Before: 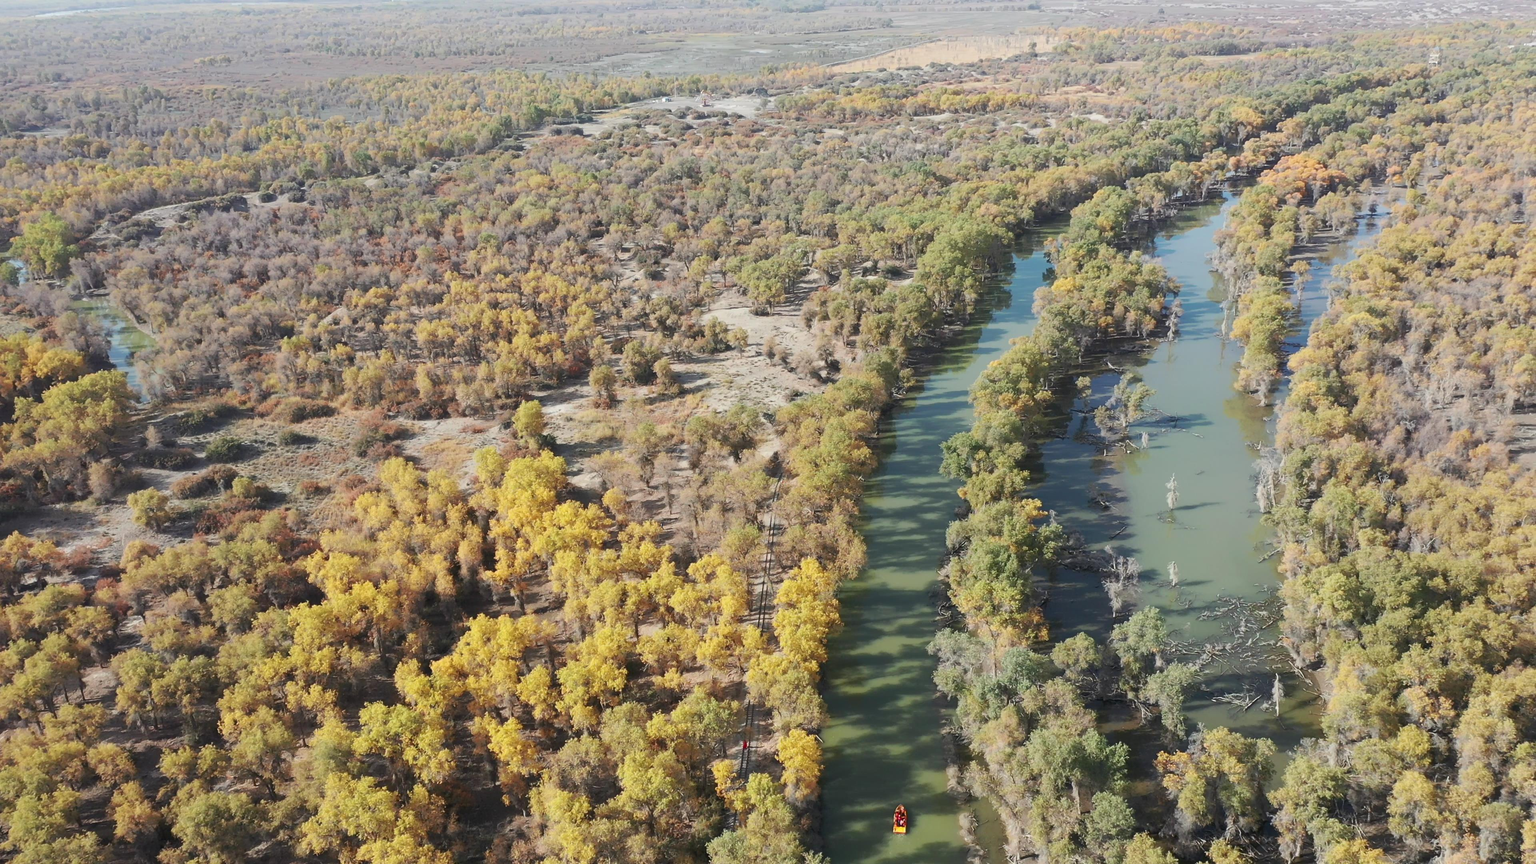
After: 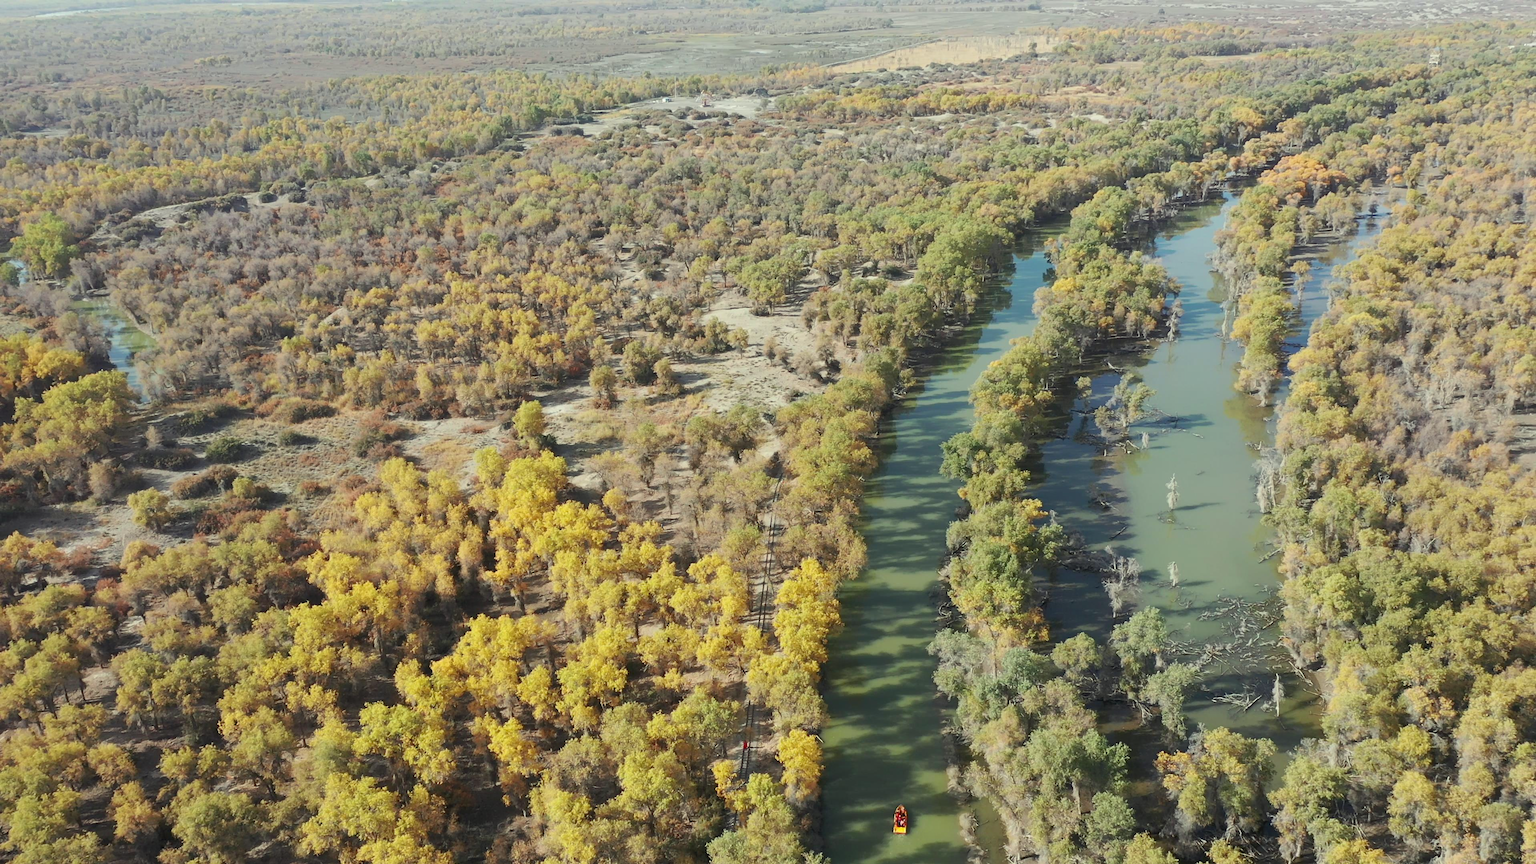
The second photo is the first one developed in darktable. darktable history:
shadows and highlights: radius 125.15, shadows 30.49, highlights -31.16, low approximation 0.01, soften with gaussian
color correction: highlights a* -4.23, highlights b* 6.67
